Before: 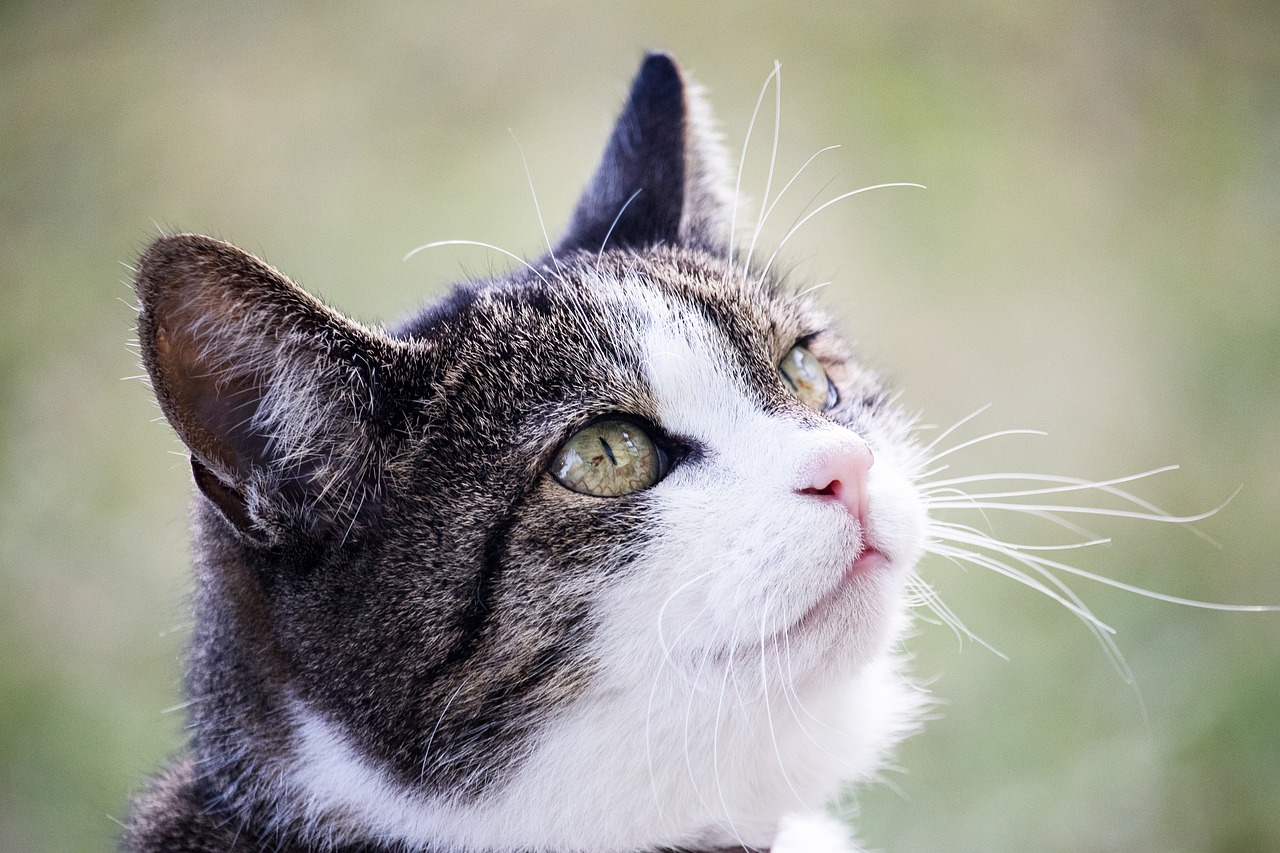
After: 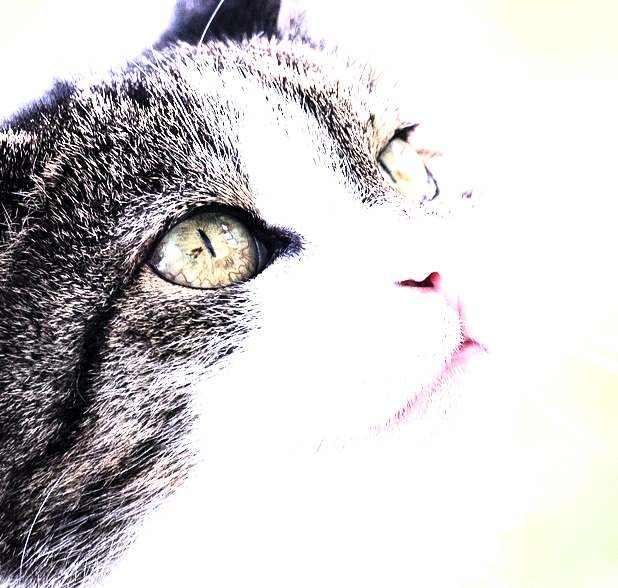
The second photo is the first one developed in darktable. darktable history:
tone curve: curves: ch0 [(0, 0) (0.042, 0.01) (0.223, 0.123) (0.59, 0.574) (0.802, 0.868) (1, 1)], color space Lab, linked channels
crop: left 31.339%, top 24.486%, right 20.332%, bottom 6.552%
exposure: black level correction 0, exposure 1.409 EV, compensate highlight preservation false
